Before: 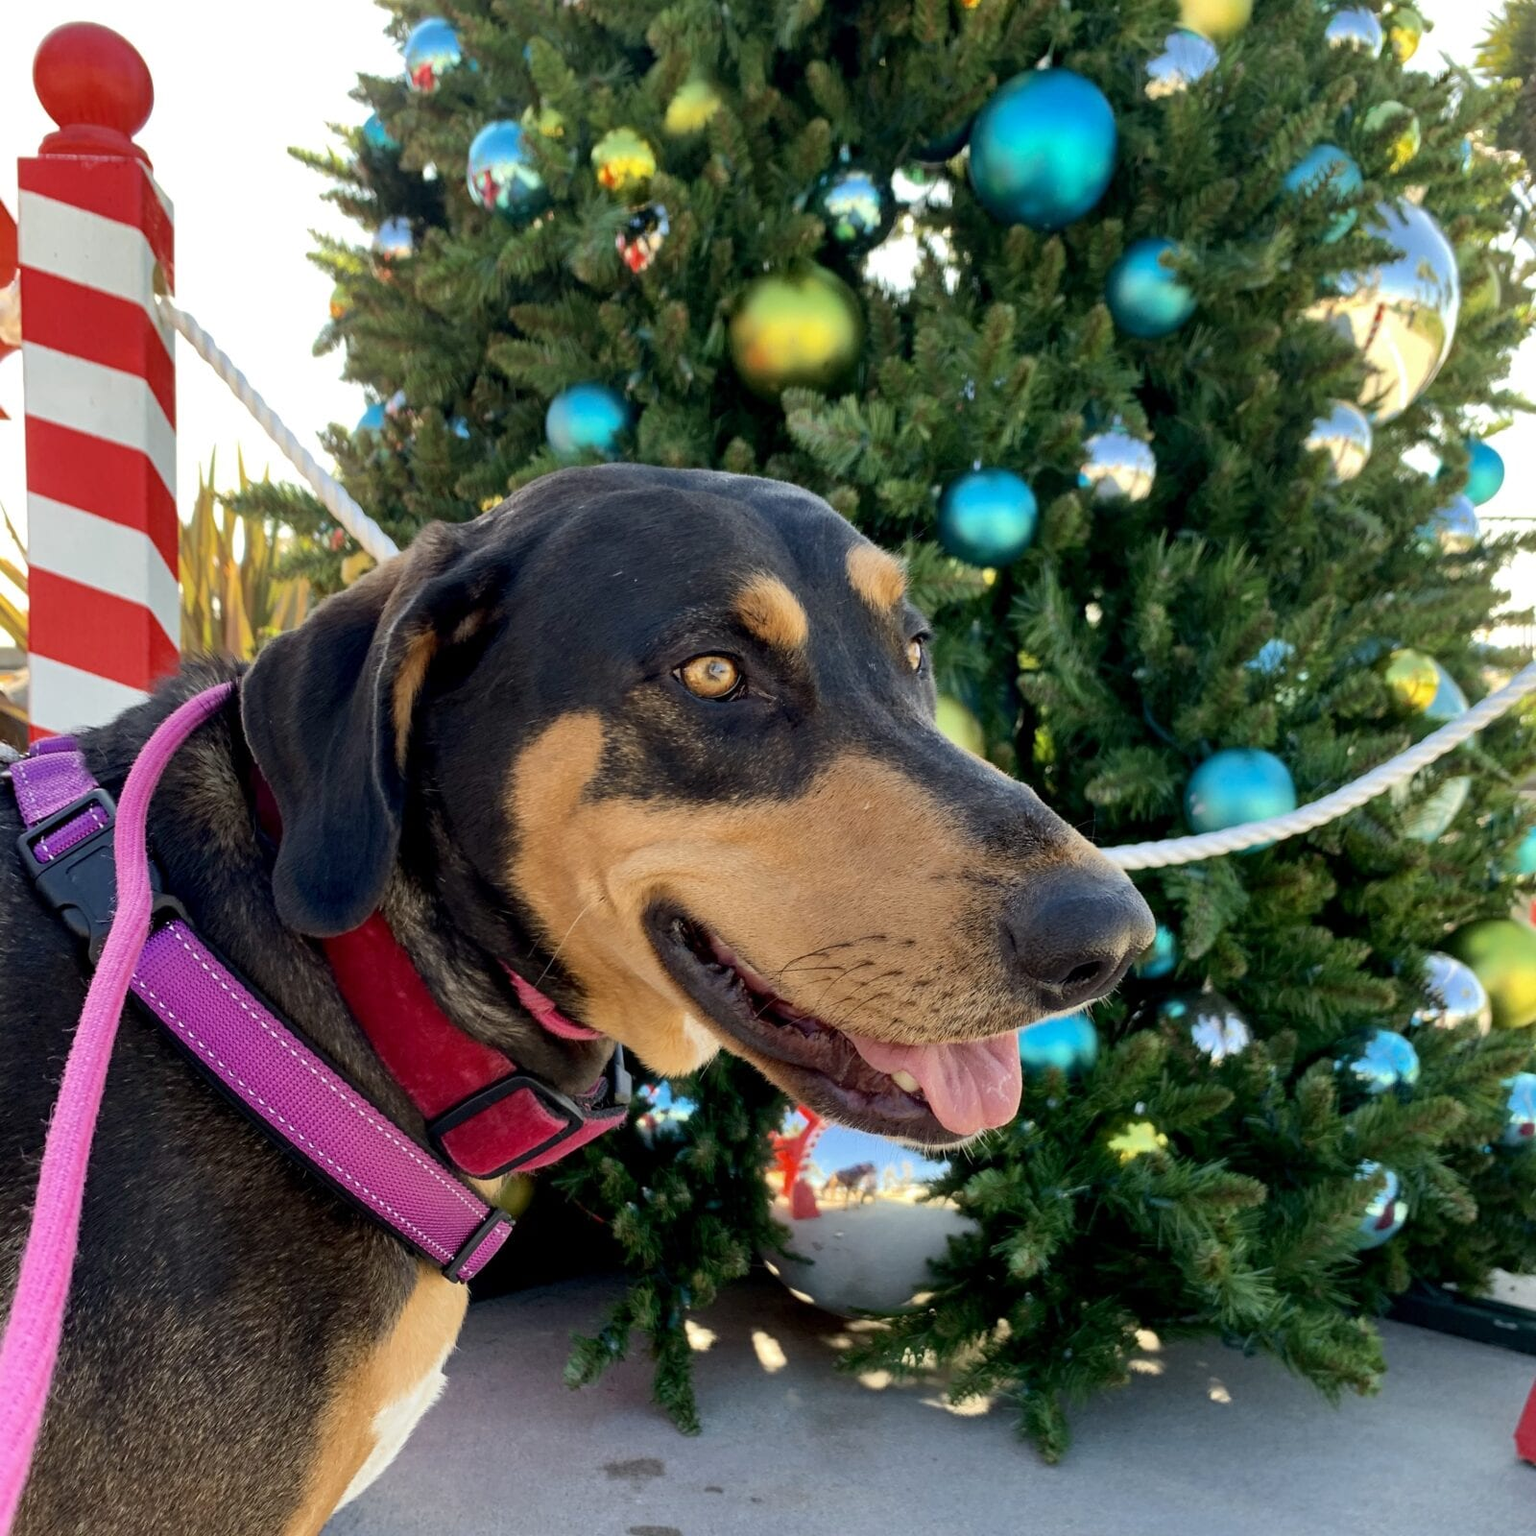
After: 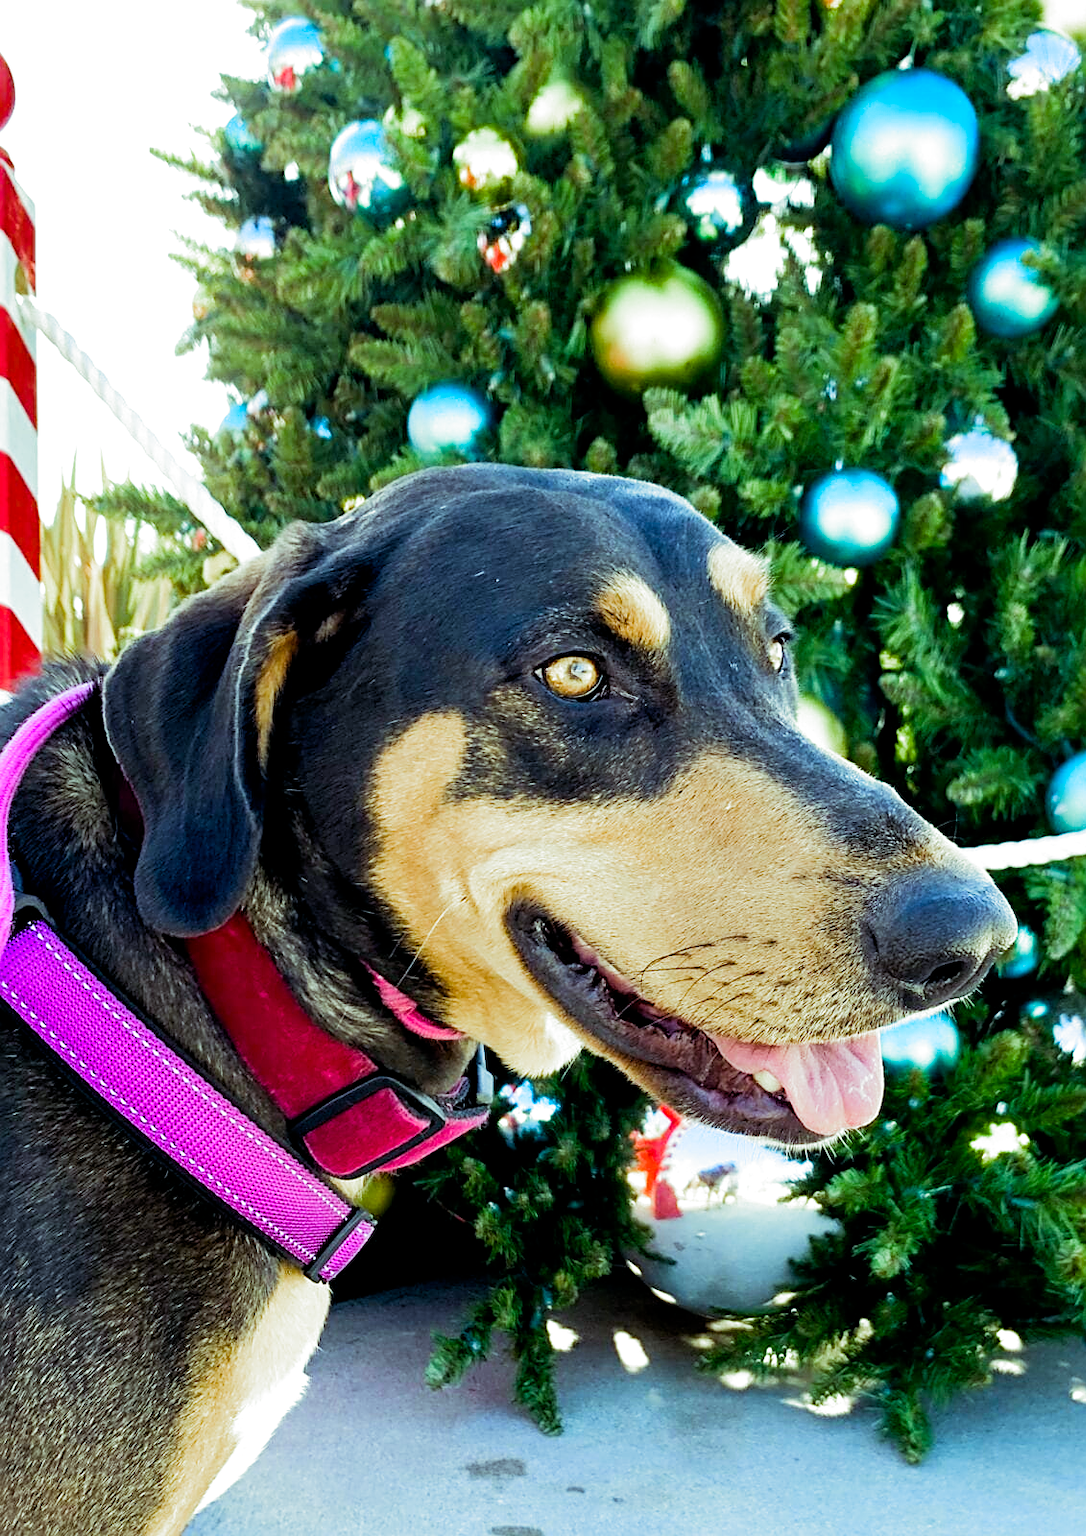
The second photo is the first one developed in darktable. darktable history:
crop and rotate: left 9.061%, right 20.142%
color balance: mode lift, gamma, gain (sRGB), lift [0.997, 0.979, 1.021, 1.011], gamma [1, 1.084, 0.916, 0.998], gain [1, 0.87, 1.13, 1.101], contrast 4.55%, contrast fulcrum 38.24%, output saturation 104.09%
sharpen: on, module defaults
color balance rgb: linear chroma grading › shadows -10%, linear chroma grading › global chroma 20%, perceptual saturation grading › global saturation 15%, perceptual brilliance grading › global brilliance 30%, perceptual brilliance grading › highlights 12%, perceptual brilliance grading › mid-tones 24%, global vibrance 20%
filmic rgb: middle gray luminance 18.42%, black relative exposure -11.25 EV, white relative exposure 3.75 EV, threshold 6 EV, target black luminance 0%, hardness 5.87, latitude 57.4%, contrast 0.963, shadows ↔ highlights balance 49.98%, add noise in highlights 0, preserve chrominance luminance Y, color science v3 (2019), use custom middle-gray values true, iterations of high-quality reconstruction 0, contrast in highlights soft, enable highlight reconstruction true
